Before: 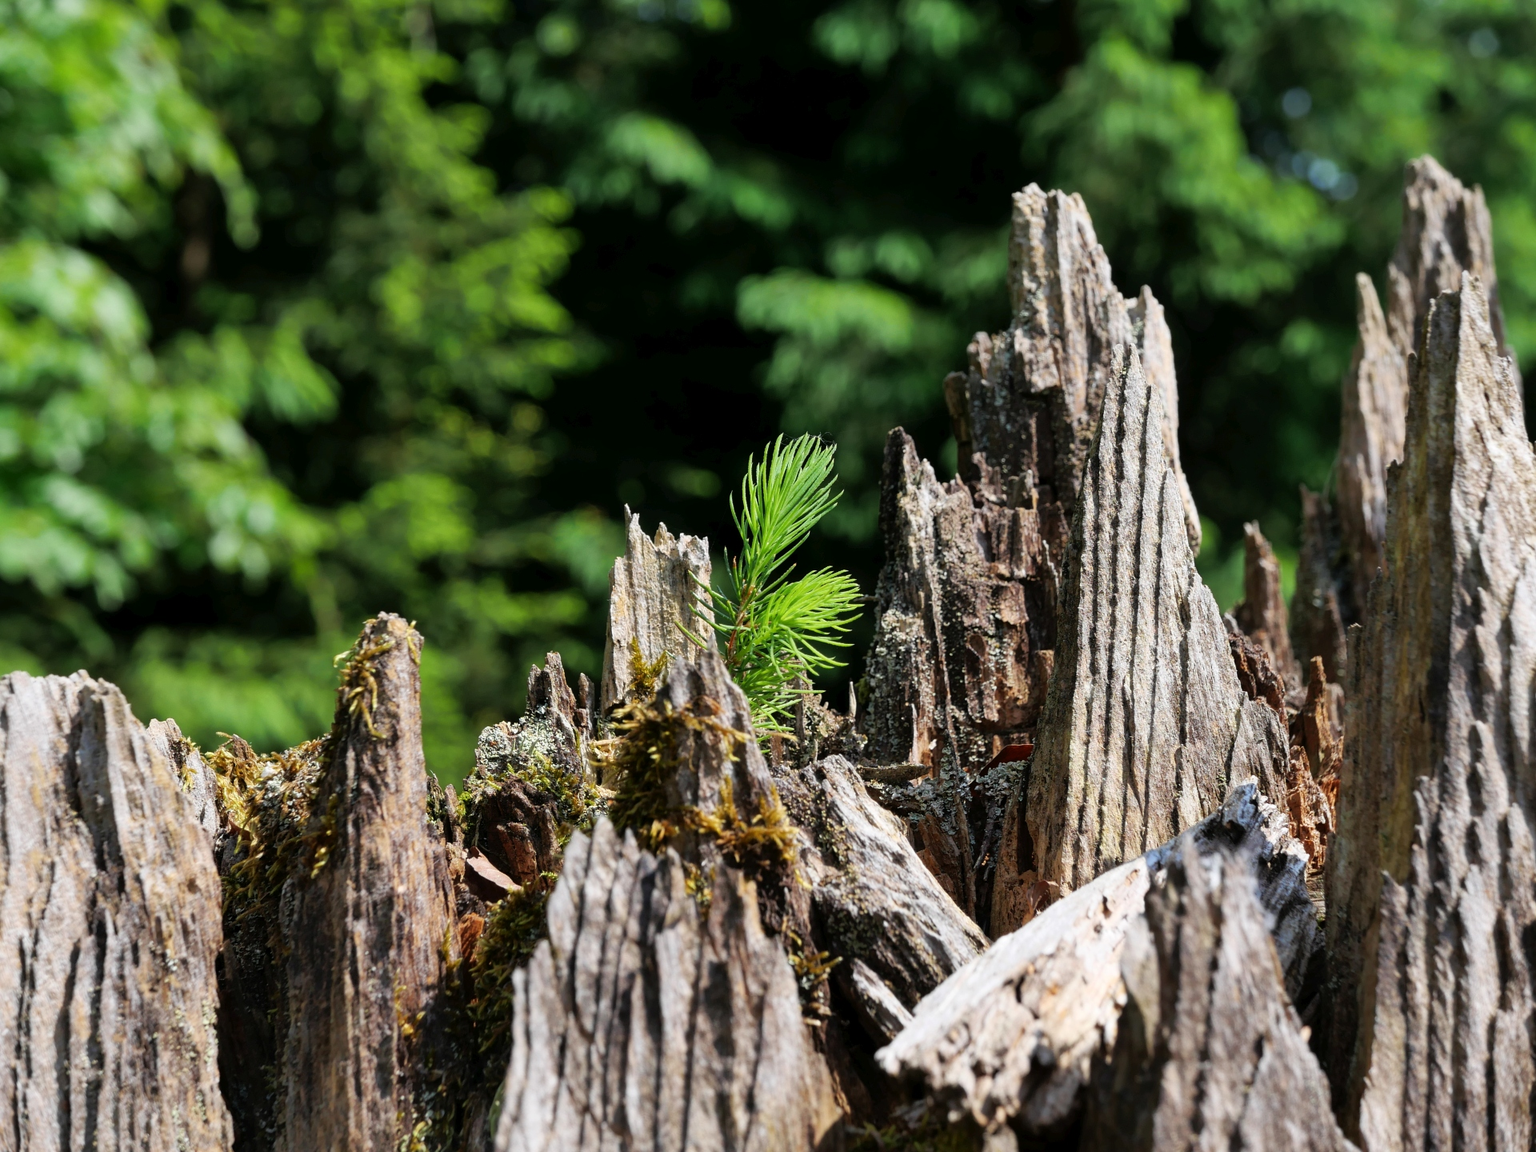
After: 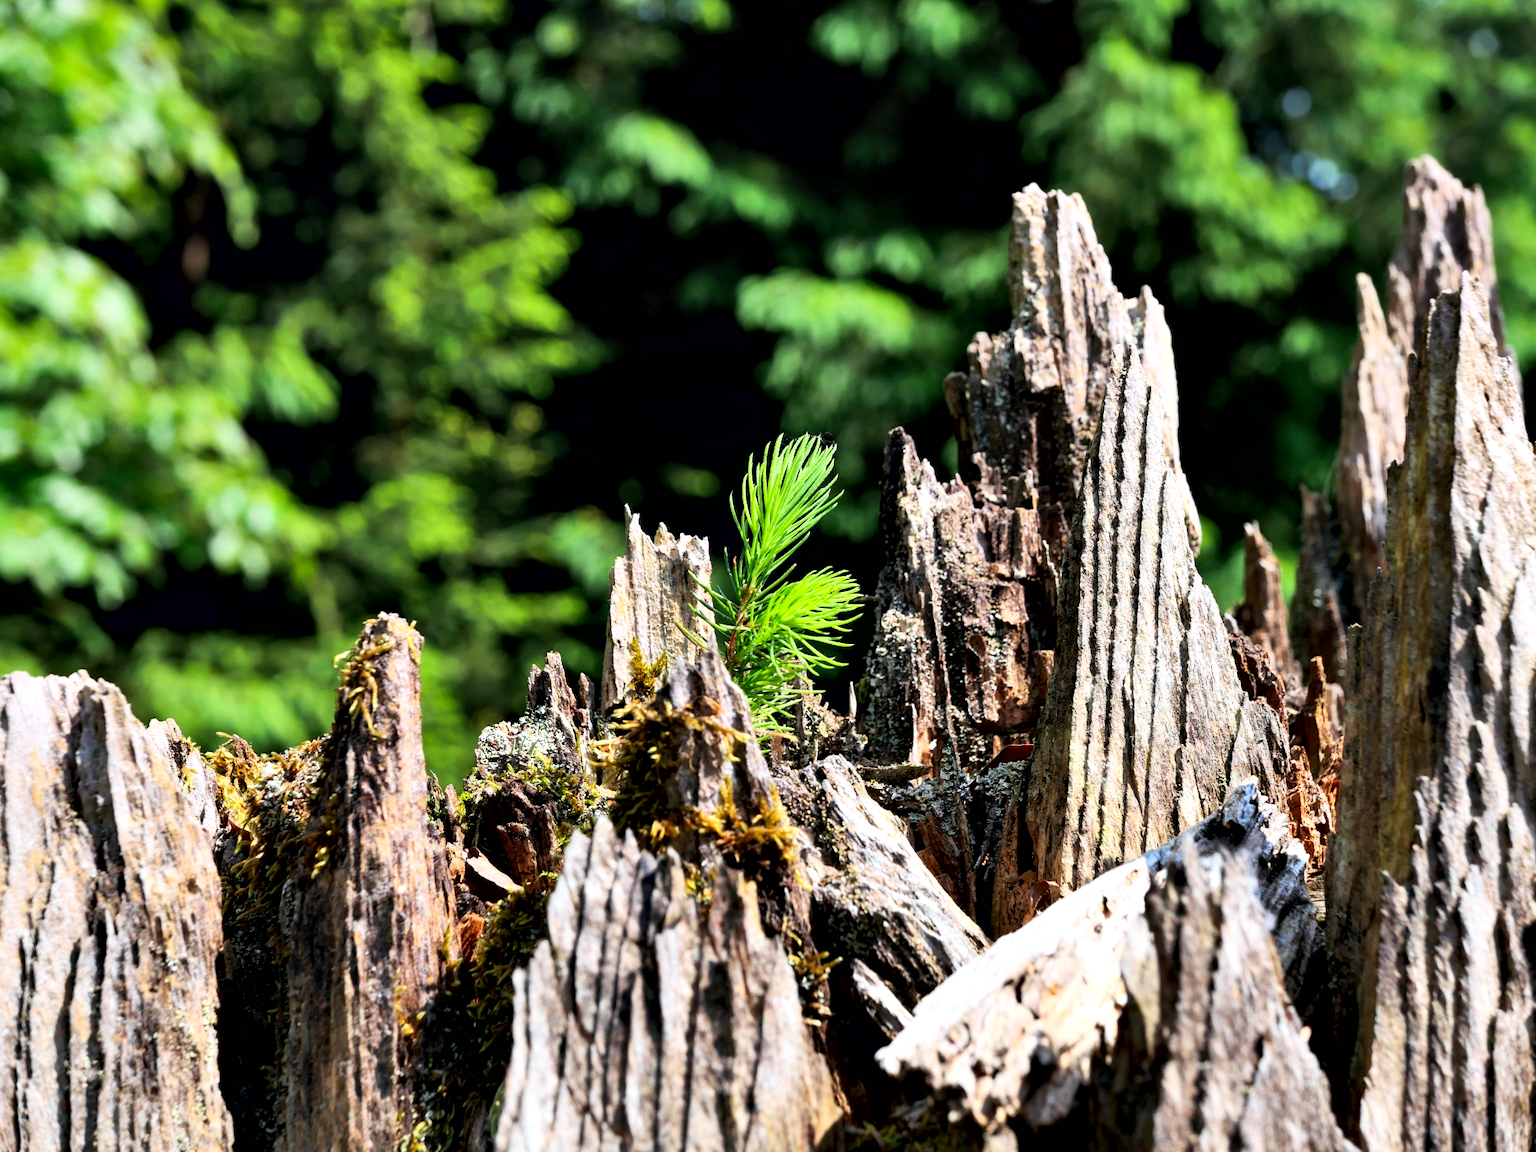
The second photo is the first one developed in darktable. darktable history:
contrast brightness saturation: contrast 0.2, brightness 0.15, saturation 0.14
shadows and highlights: shadows 20.55, highlights -20.99, soften with gaussian
contrast equalizer: octaves 7, y [[0.528, 0.548, 0.563, 0.562, 0.546, 0.526], [0.55 ×6], [0 ×6], [0 ×6], [0 ×6]]
